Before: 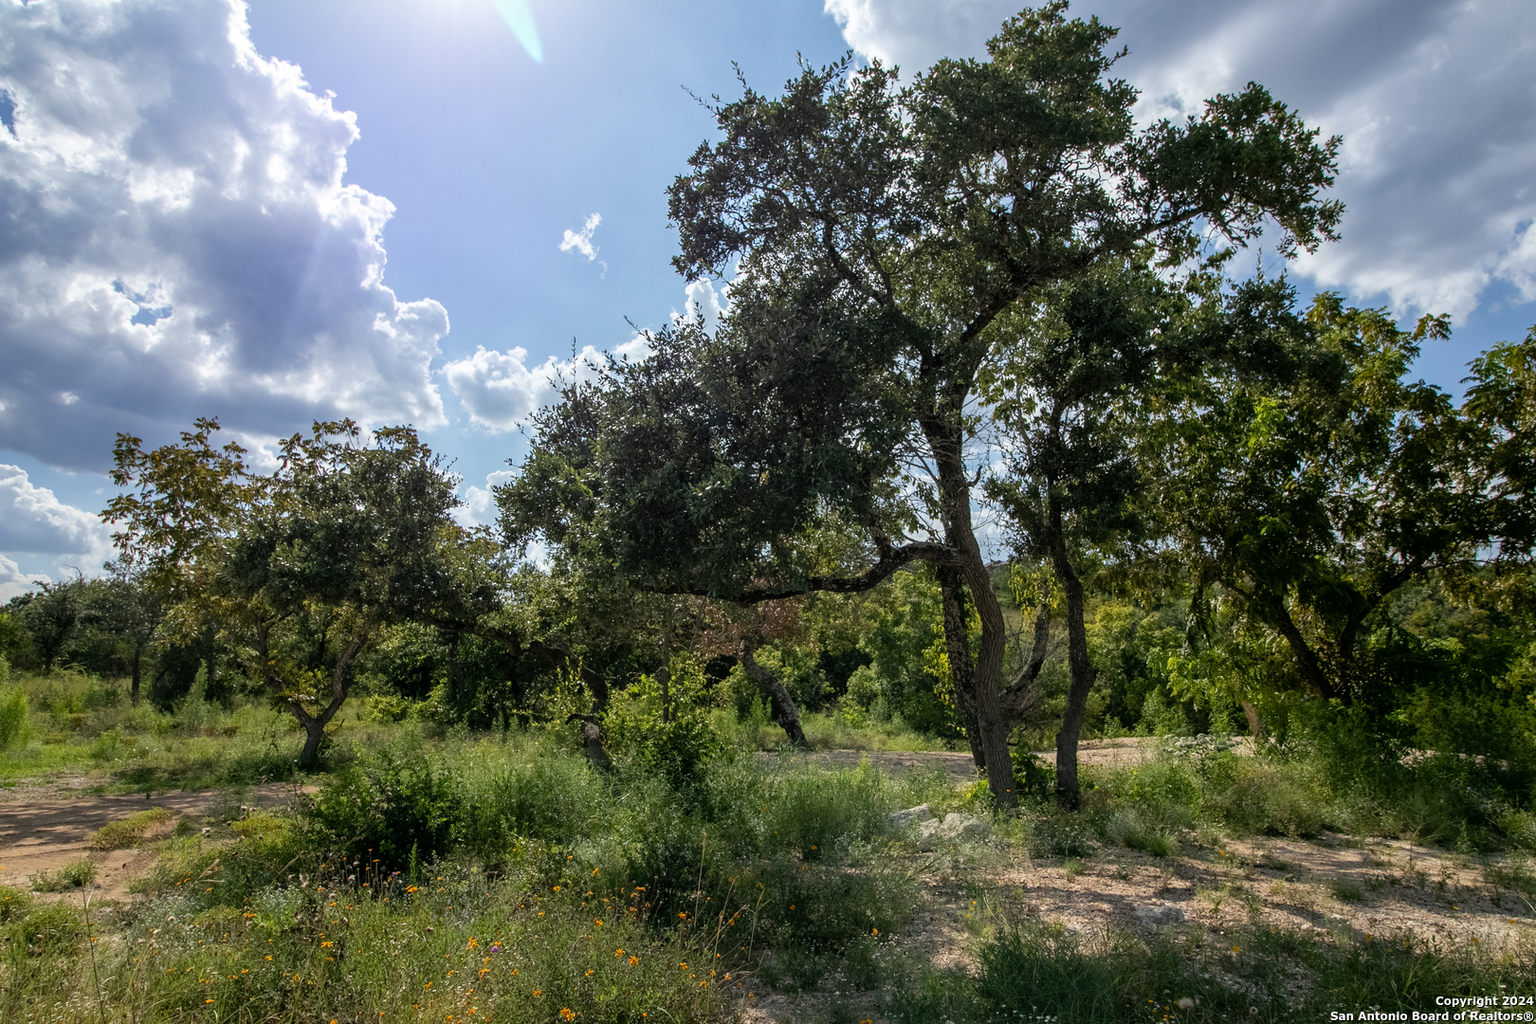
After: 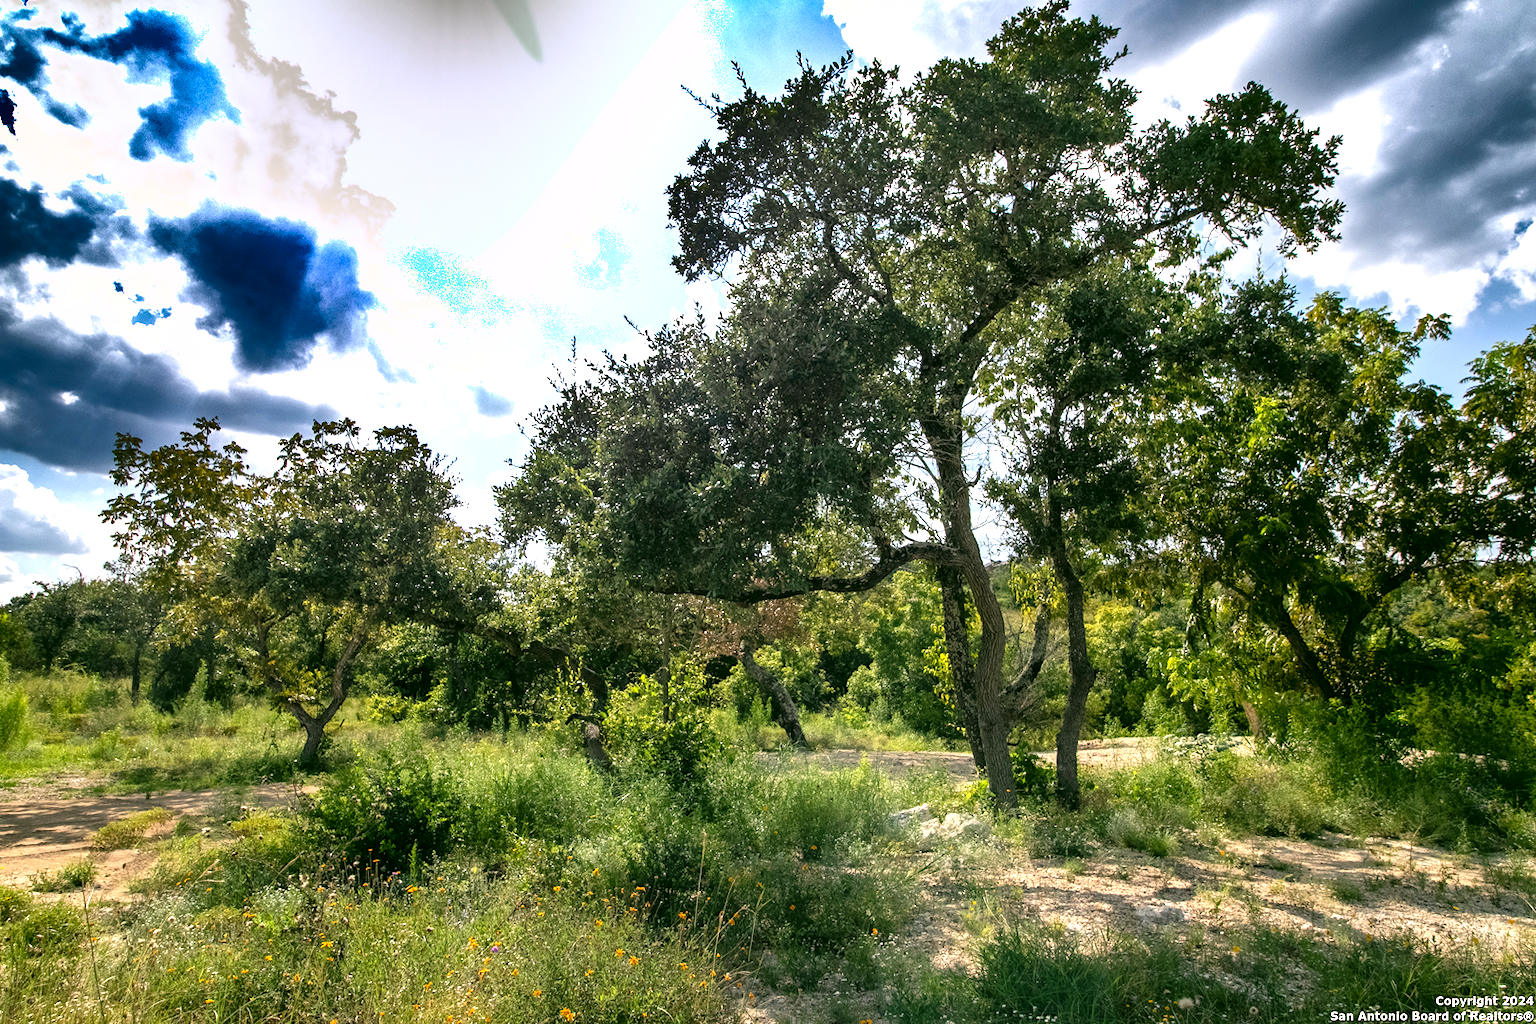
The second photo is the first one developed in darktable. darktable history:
shadows and highlights: shadows 21.02, highlights -82.36, soften with gaussian
color correction: highlights a* 4.45, highlights b* 4.98, shadows a* -7.56, shadows b* 4.98
exposure: black level correction 0, exposure 1.098 EV, compensate highlight preservation false
